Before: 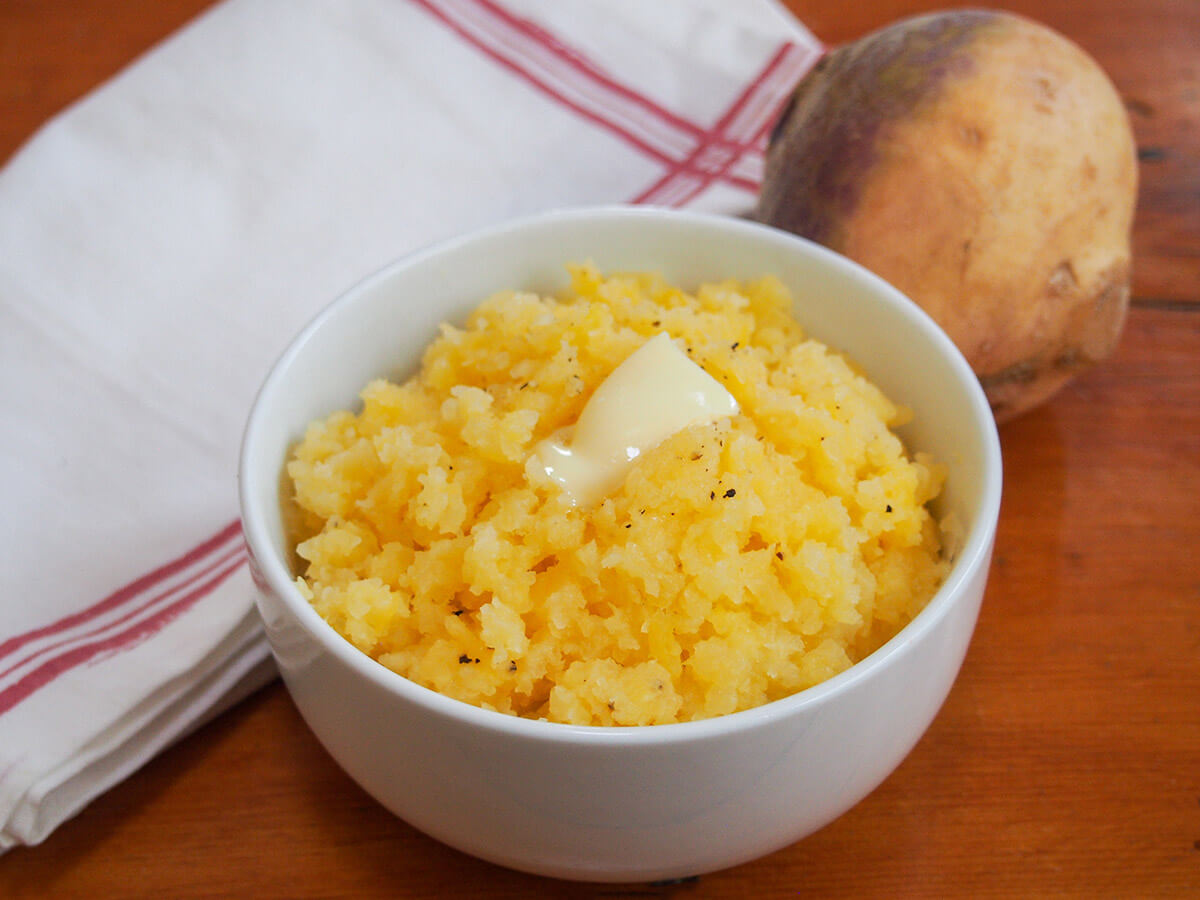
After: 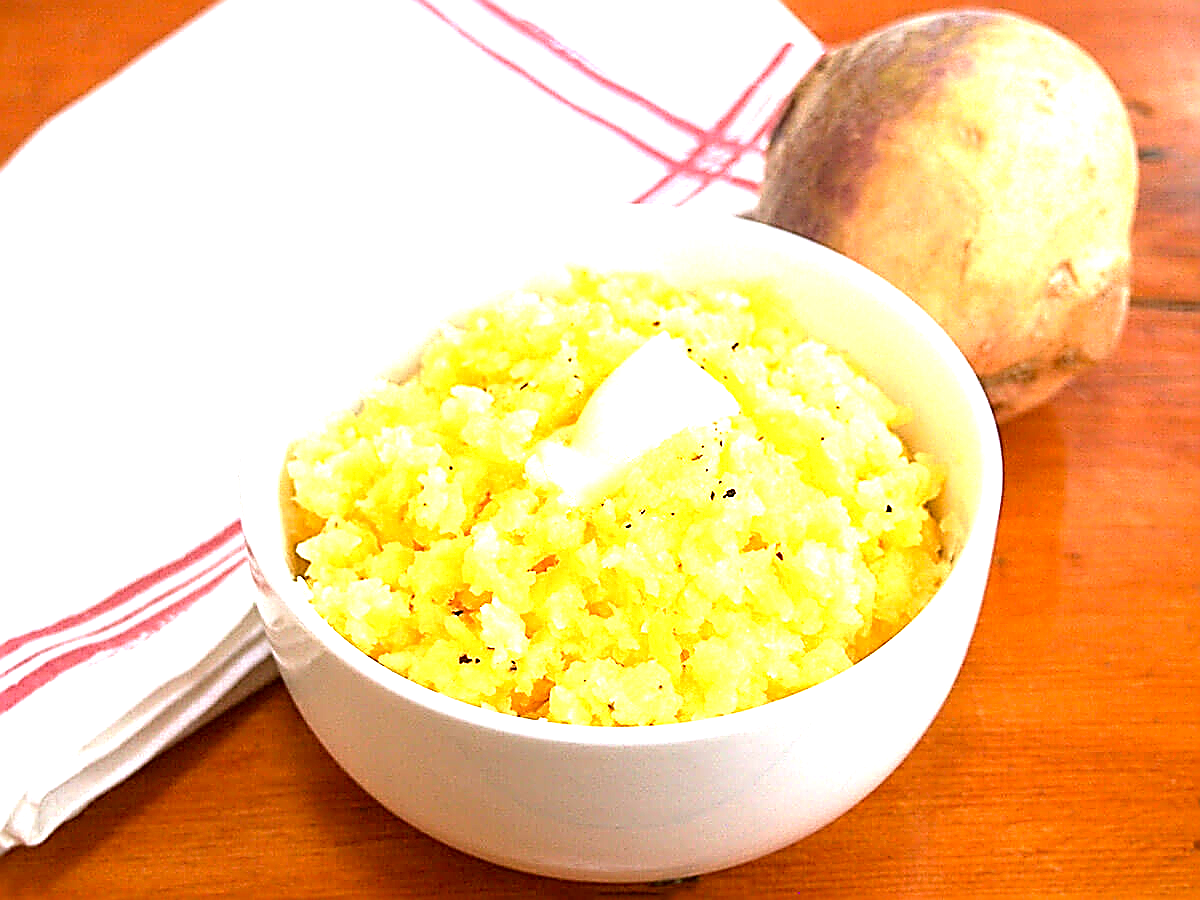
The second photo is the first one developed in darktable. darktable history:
color correction: highlights a* -0.416, highlights b* 0.157, shadows a* 4.26, shadows b* 20.44
exposure: black level correction 0.001, exposure 1.71 EV, compensate exposure bias true, compensate highlight preservation false
sharpen: amount 1.995
